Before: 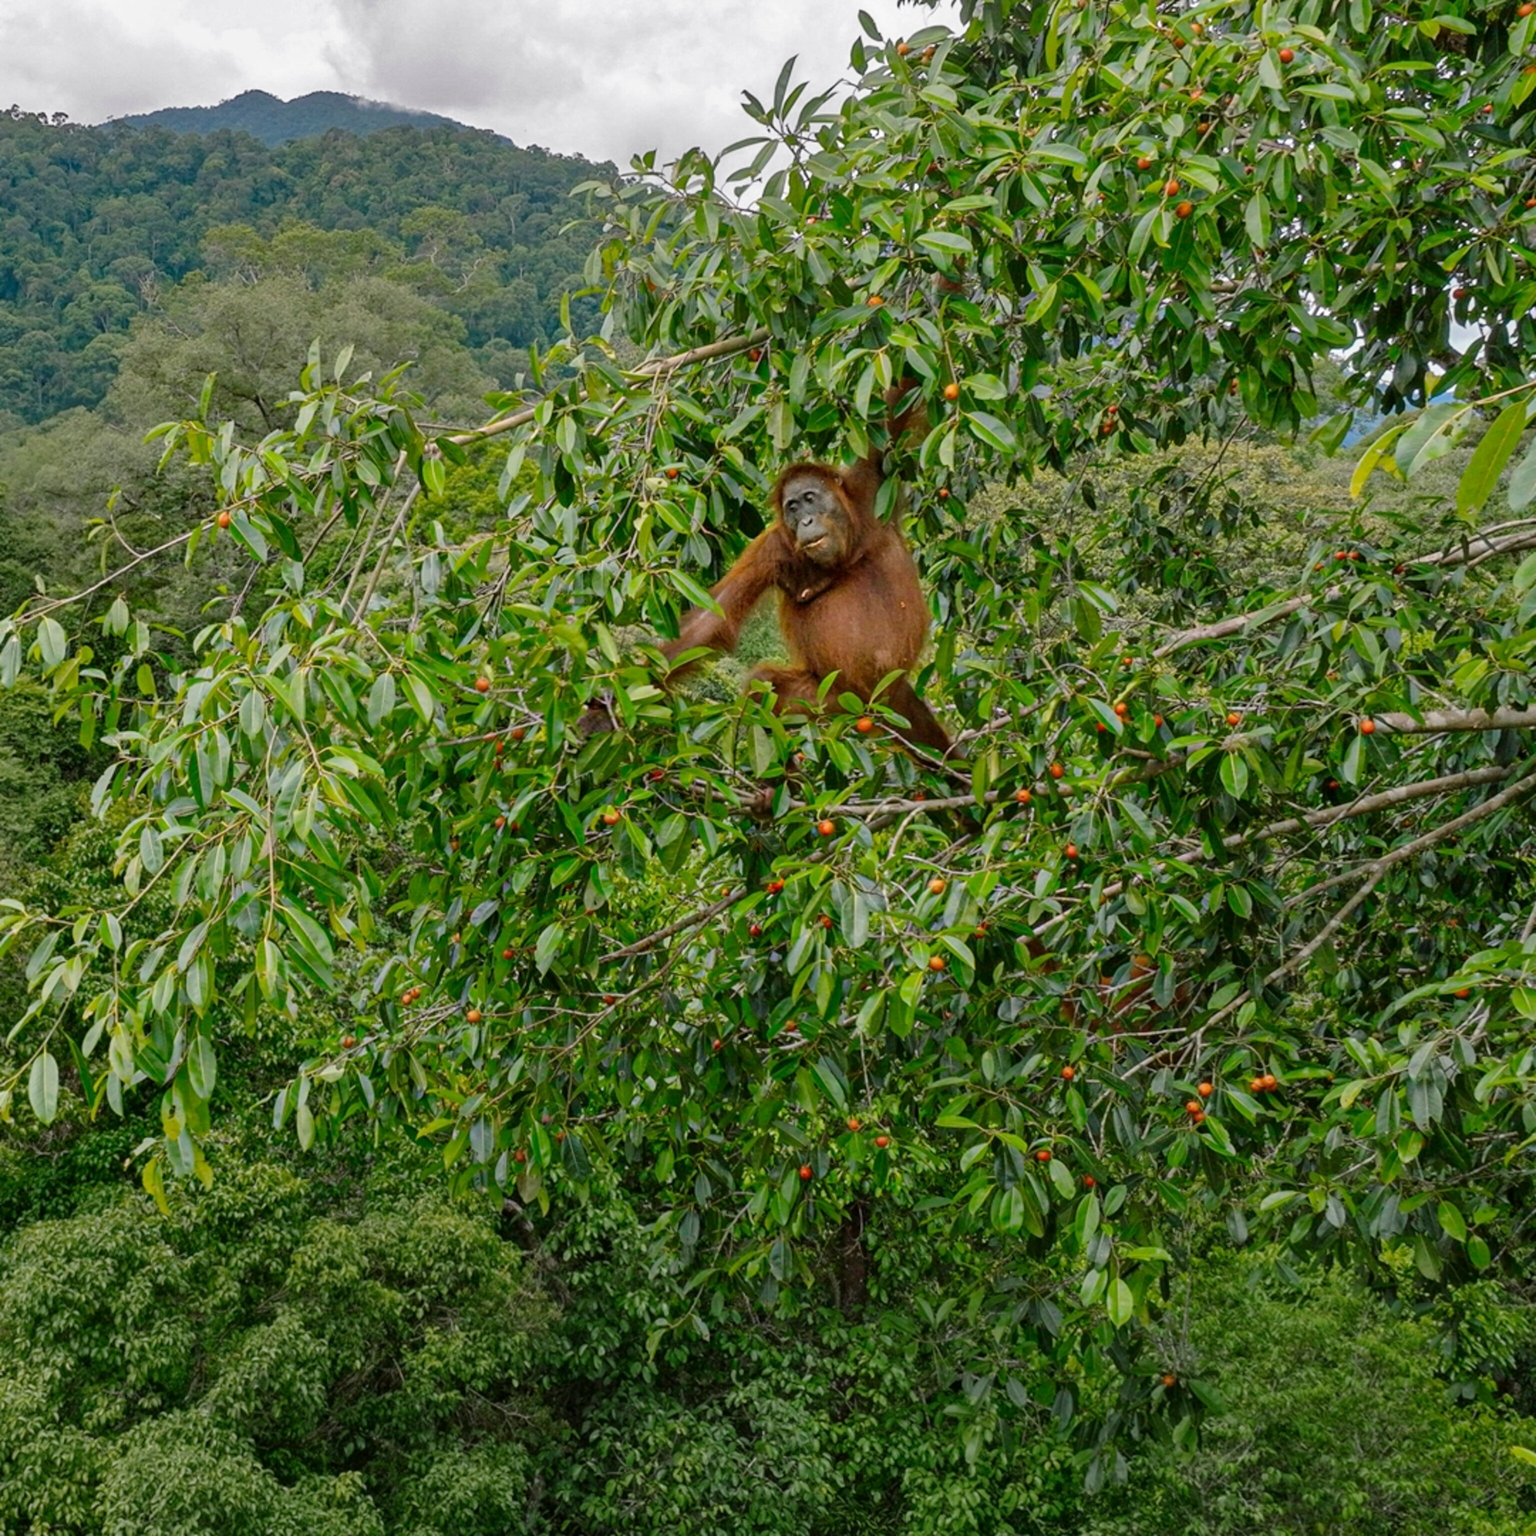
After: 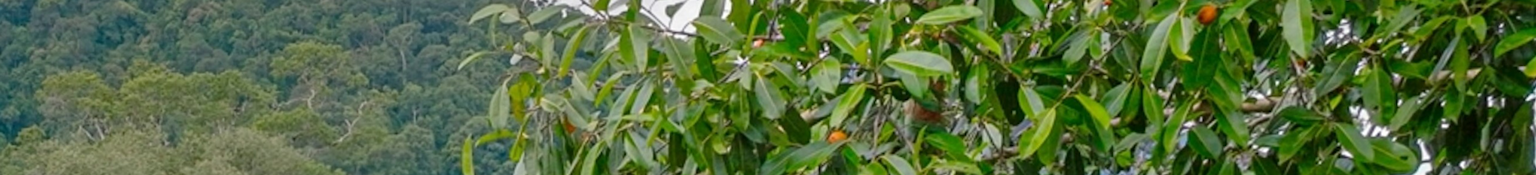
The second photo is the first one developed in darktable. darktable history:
tone equalizer: on, module defaults
crop and rotate: left 9.644%, top 9.491%, right 6.021%, bottom 80.509%
rotate and perspective: rotation -1.32°, lens shift (horizontal) -0.031, crop left 0.015, crop right 0.985, crop top 0.047, crop bottom 0.982
